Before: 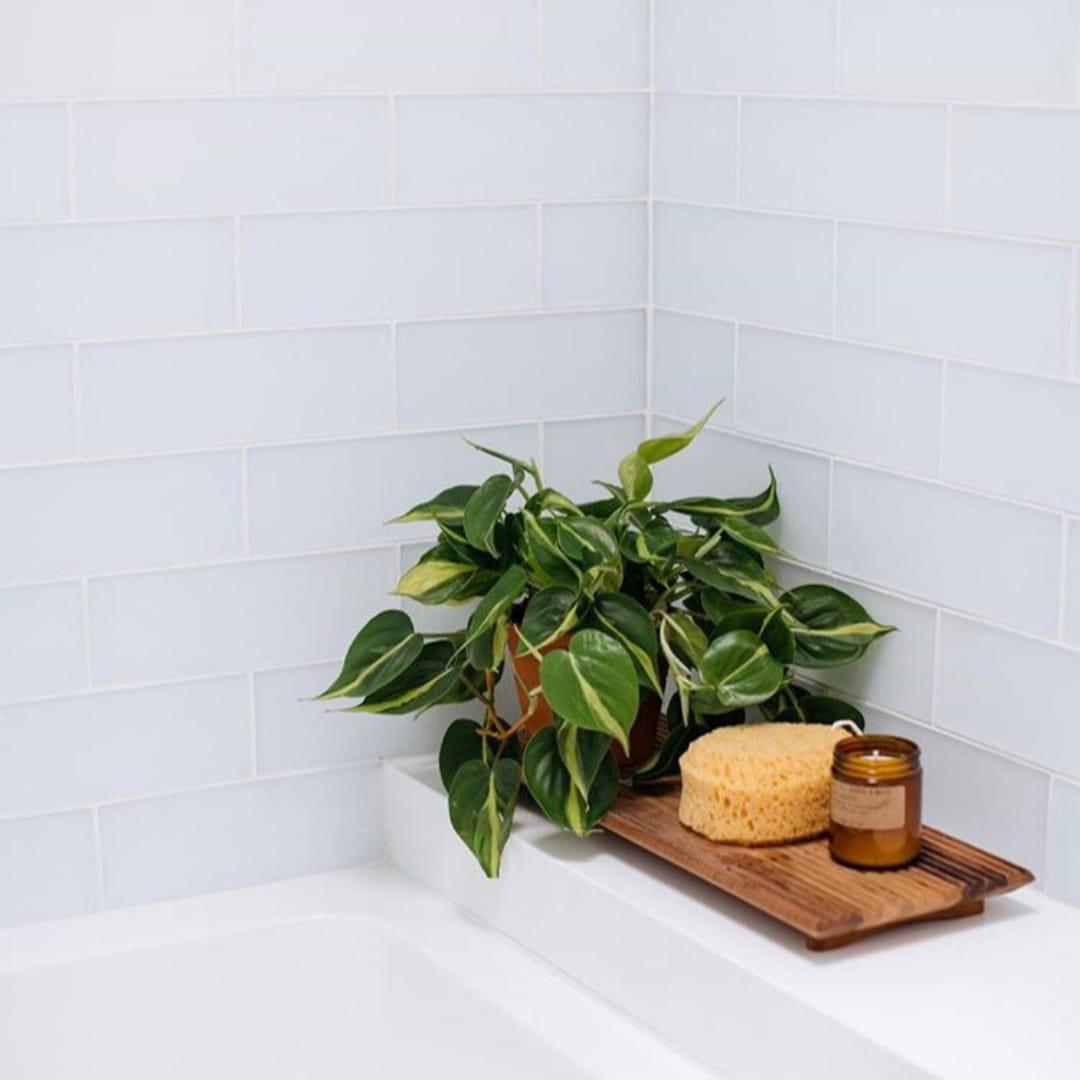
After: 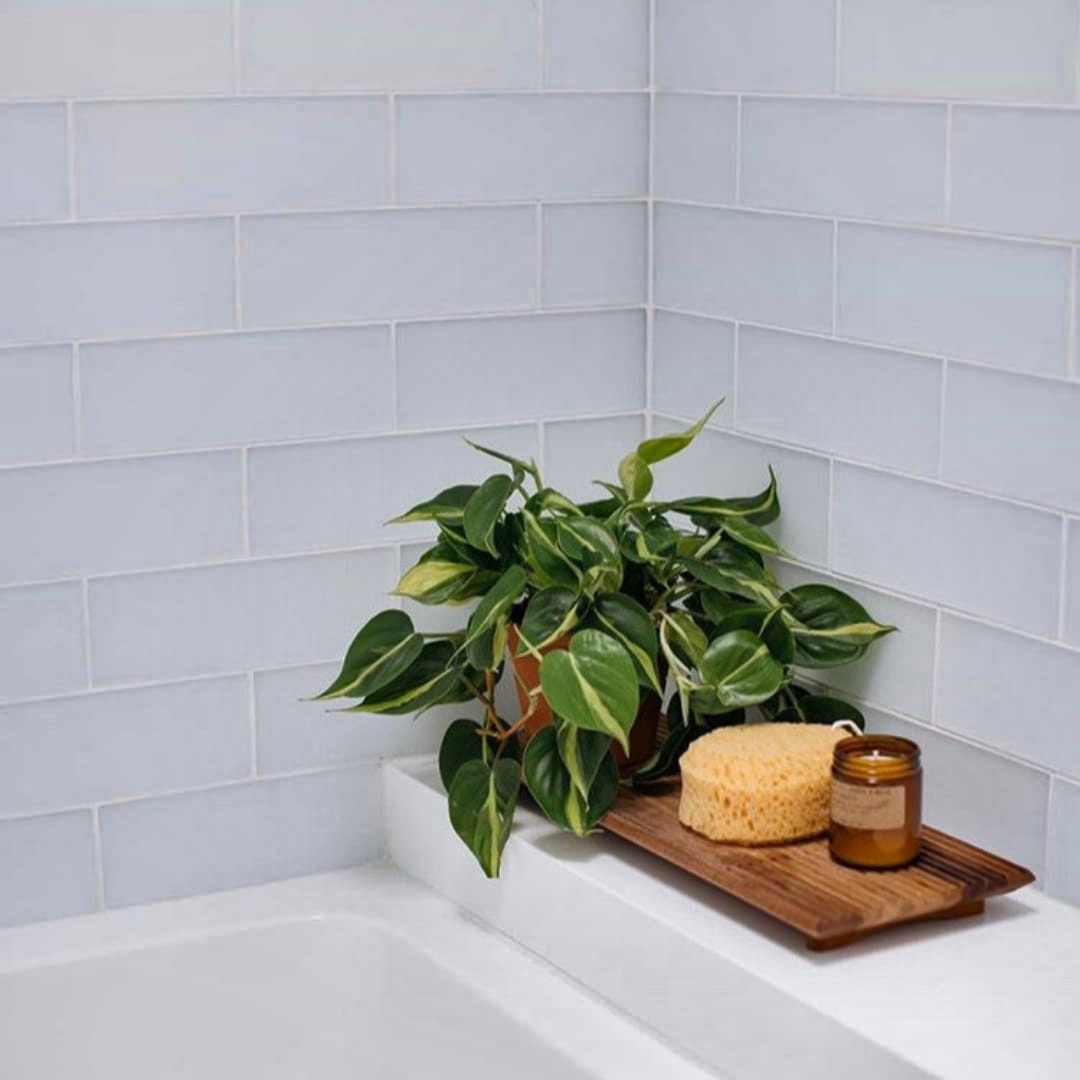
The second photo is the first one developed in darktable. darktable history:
contrast brightness saturation: saturation -0.05
shadows and highlights: shadows 76.65, highlights -60.82, soften with gaussian
